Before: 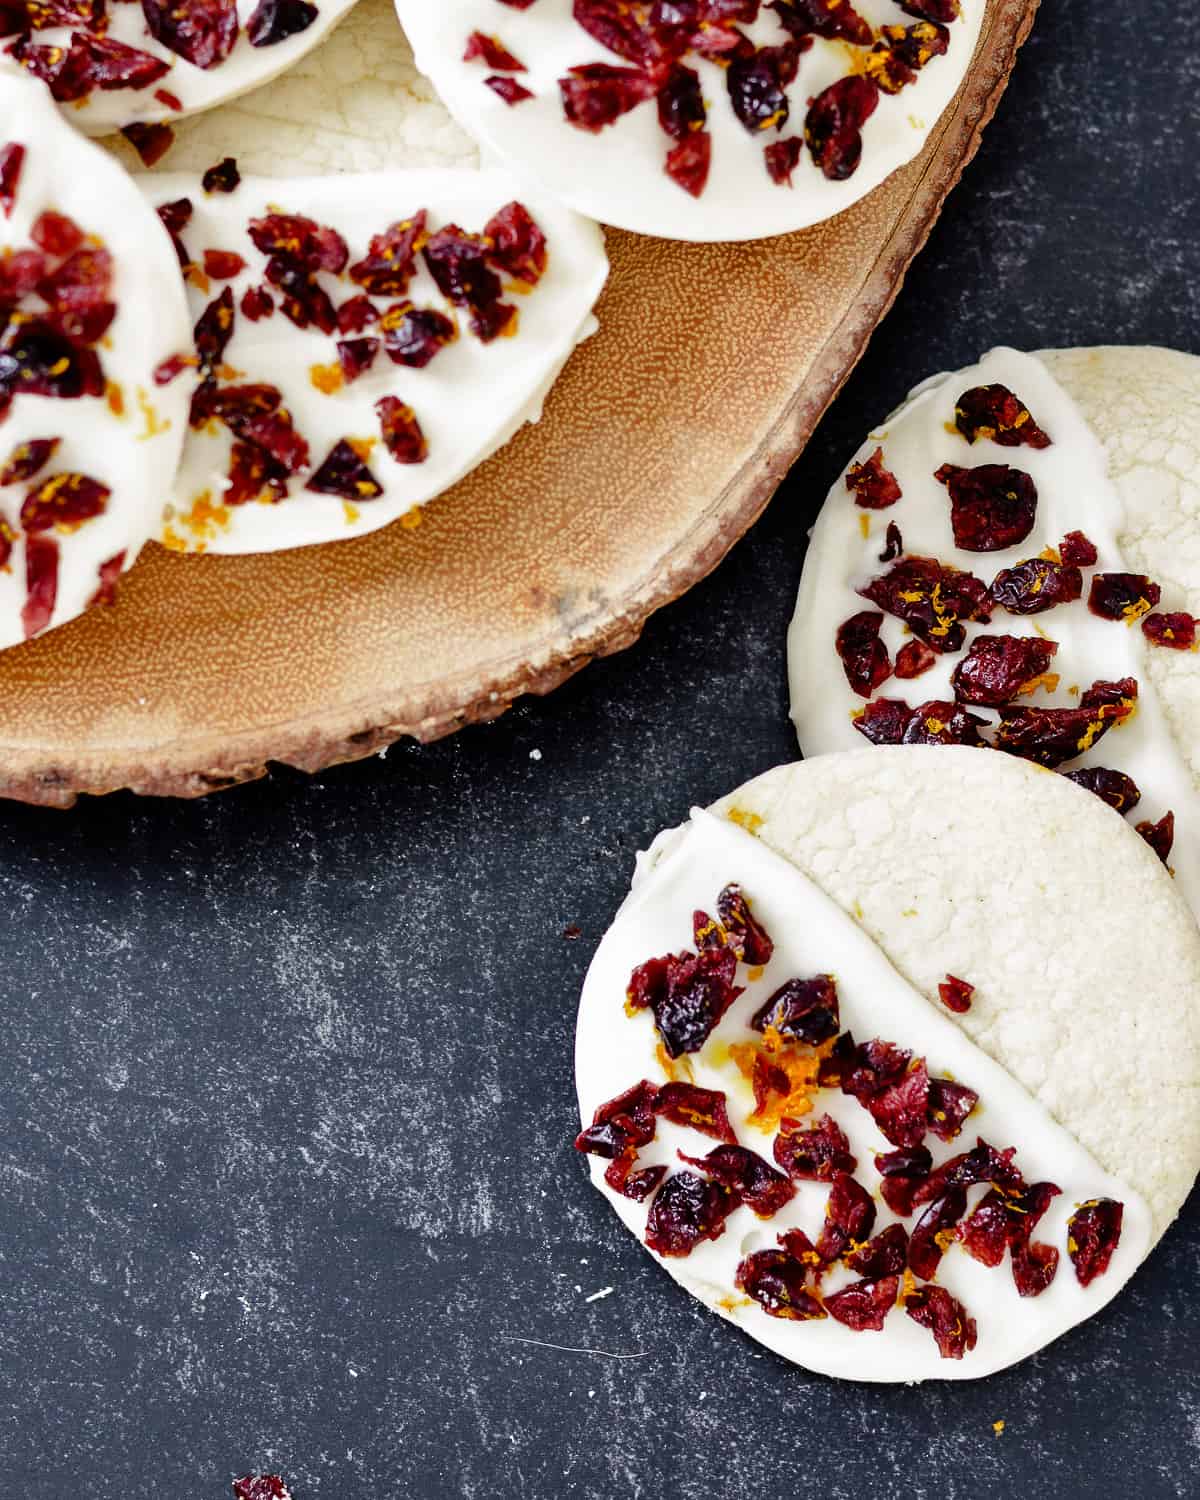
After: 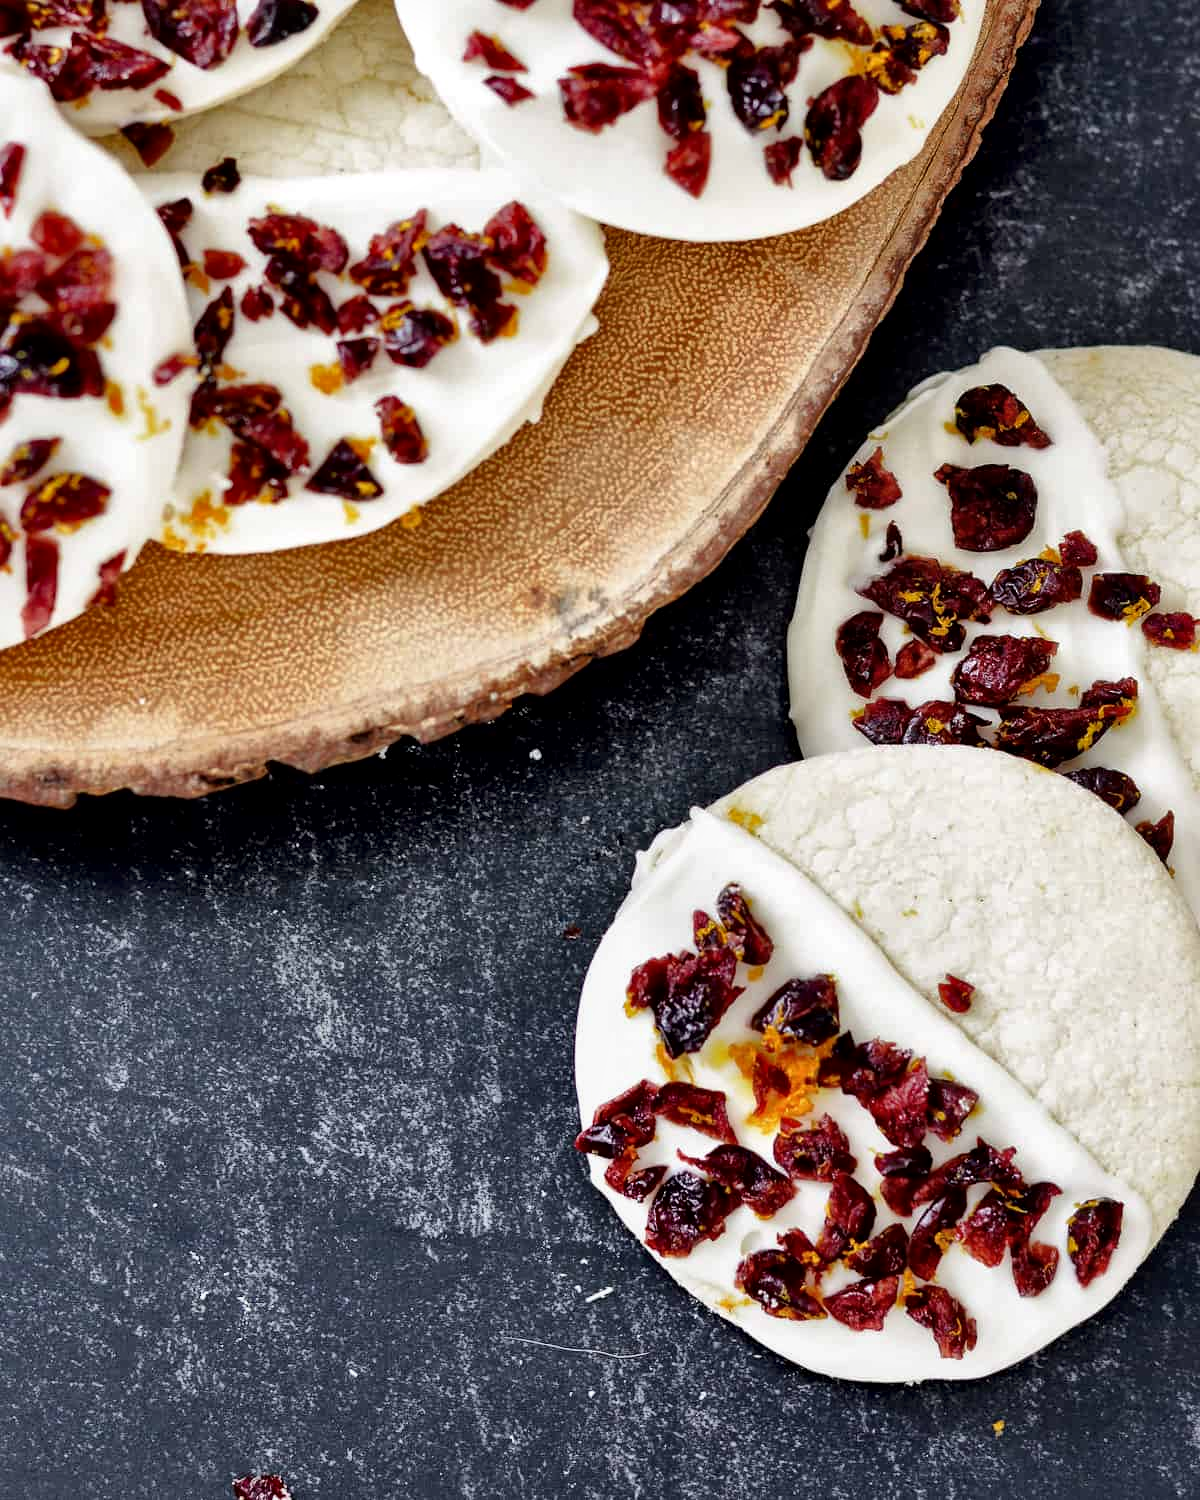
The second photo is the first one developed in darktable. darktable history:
local contrast: mode bilateral grid, contrast 20, coarseness 50, detail 171%, midtone range 0.2
exposure: exposure -0.116 EV, compensate exposure bias true, compensate highlight preservation false
